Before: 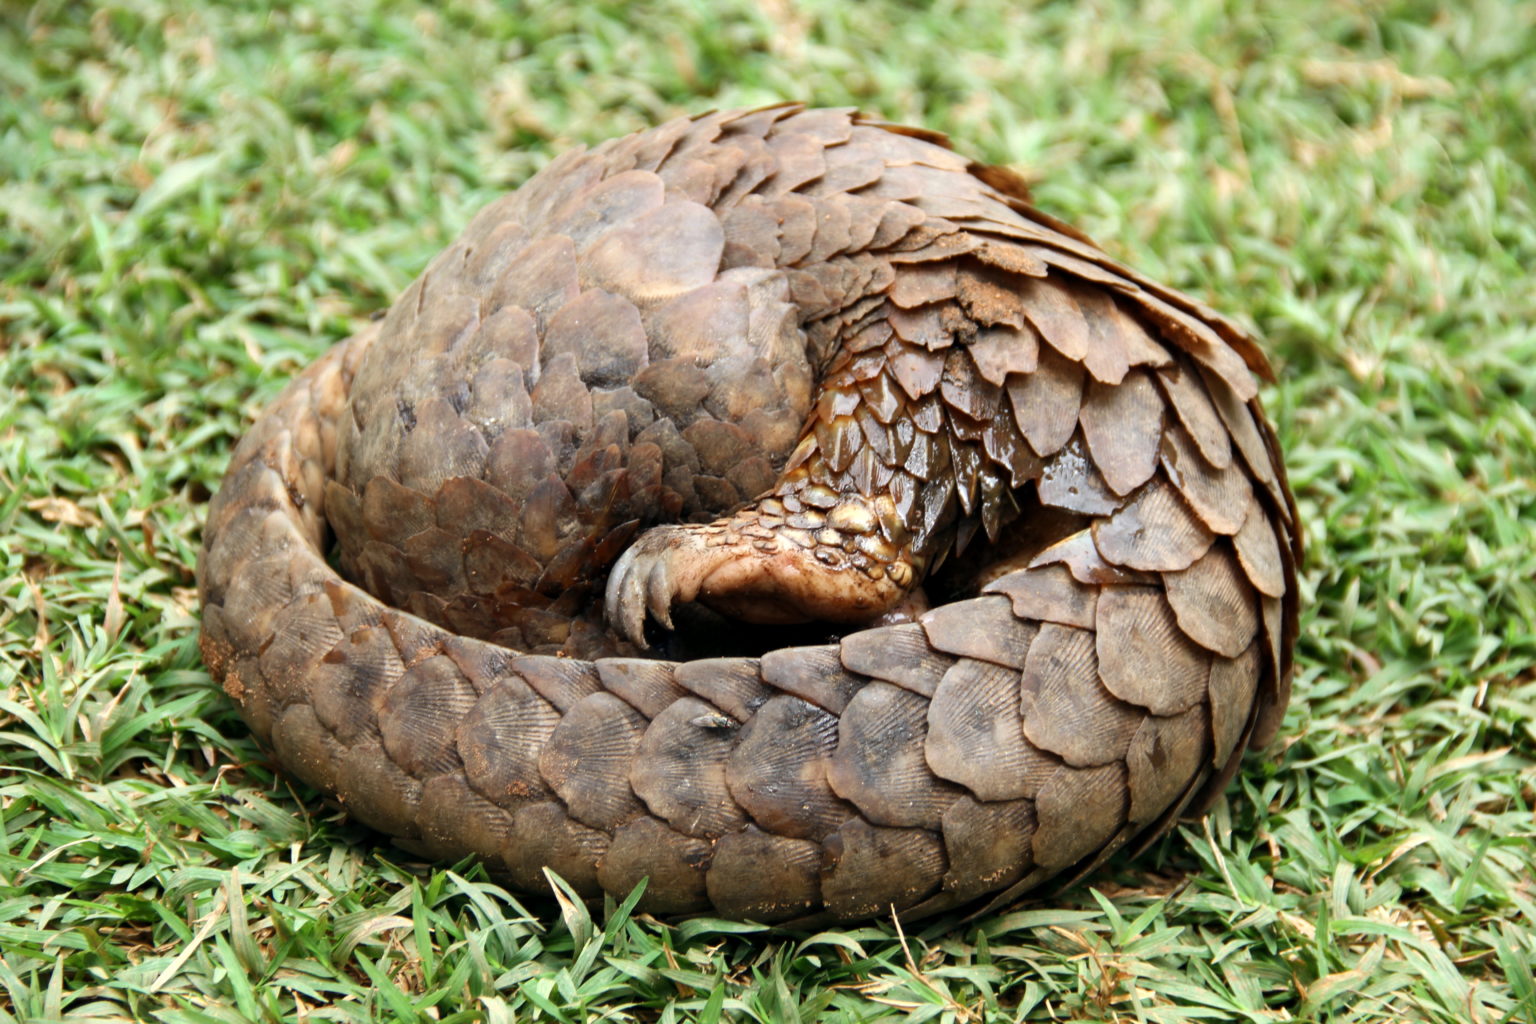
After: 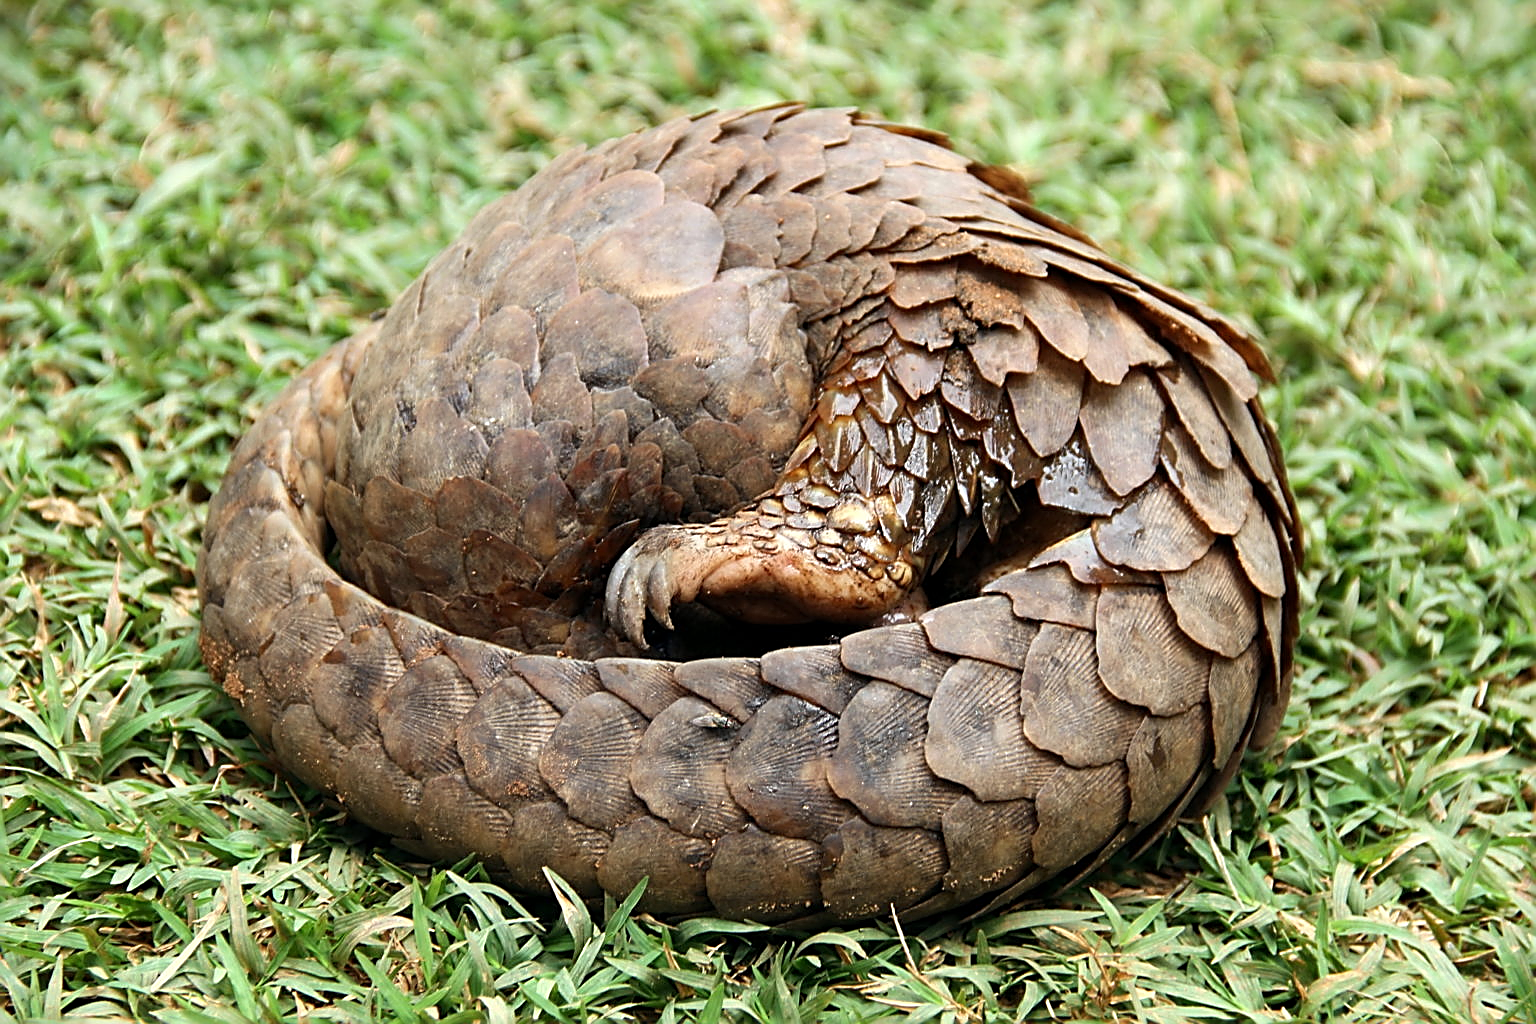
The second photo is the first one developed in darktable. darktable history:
sharpen: radius 1.724, amount 1.29
